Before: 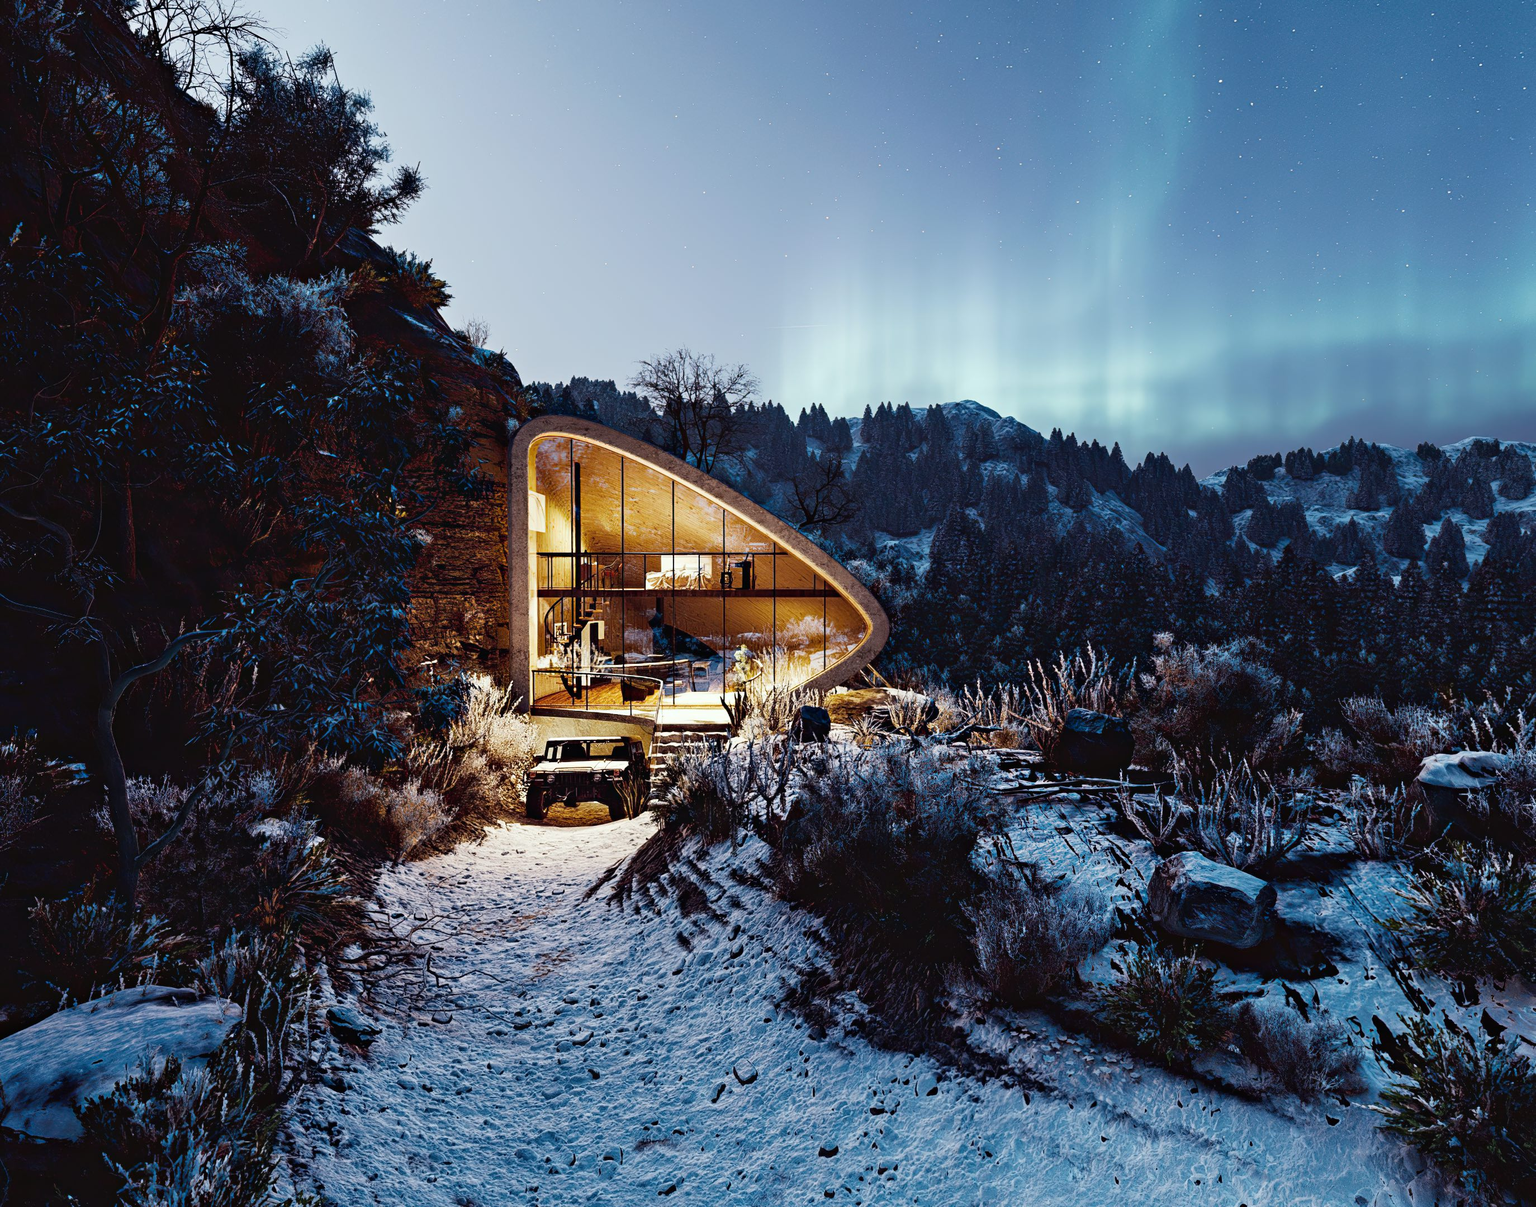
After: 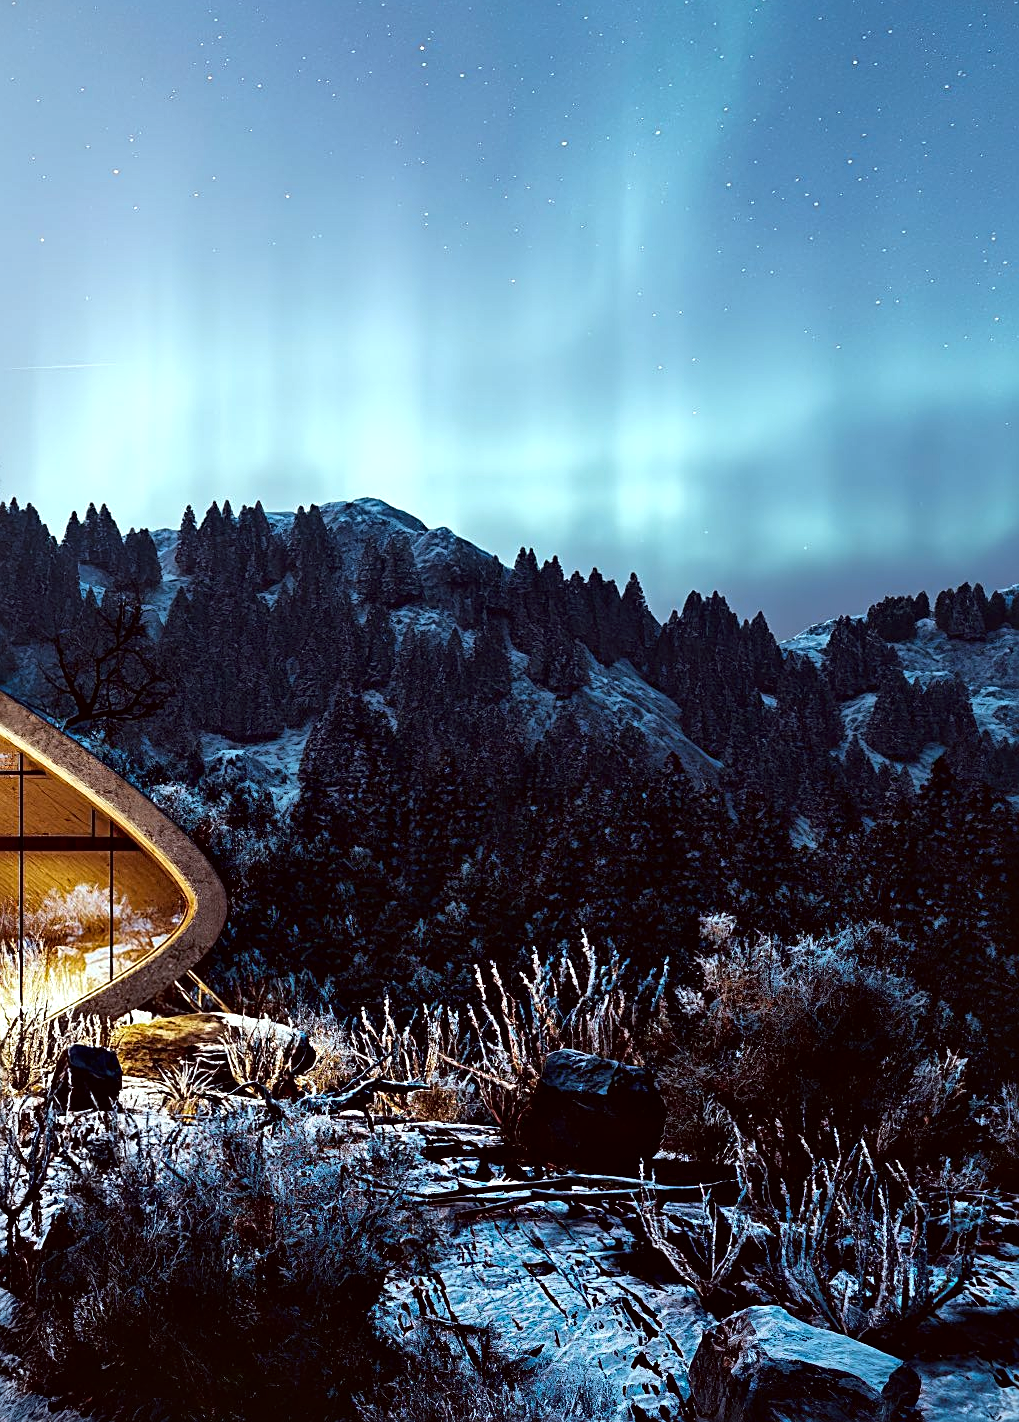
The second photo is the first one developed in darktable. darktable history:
vignetting: fall-off start 116.26%, fall-off radius 59.28%
crop and rotate: left 49.666%, top 10.106%, right 13.236%, bottom 24.02%
tone equalizer: -8 EV -0.74 EV, -7 EV -0.703 EV, -6 EV -0.64 EV, -5 EV -0.392 EV, -3 EV 0.369 EV, -2 EV 0.6 EV, -1 EV 0.695 EV, +0 EV 0.766 EV, edges refinement/feathering 500, mask exposure compensation -1.57 EV, preserve details guided filter
sharpen: on, module defaults
color correction: highlights a* -5.03, highlights b* -3.88, shadows a* 3.84, shadows b* 4.06
shadows and highlights: radius 121.74, shadows 21.66, white point adjustment -9.54, highlights -13.74, soften with gaussian
local contrast: mode bilateral grid, contrast 20, coarseness 99, detail 150%, midtone range 0.2
